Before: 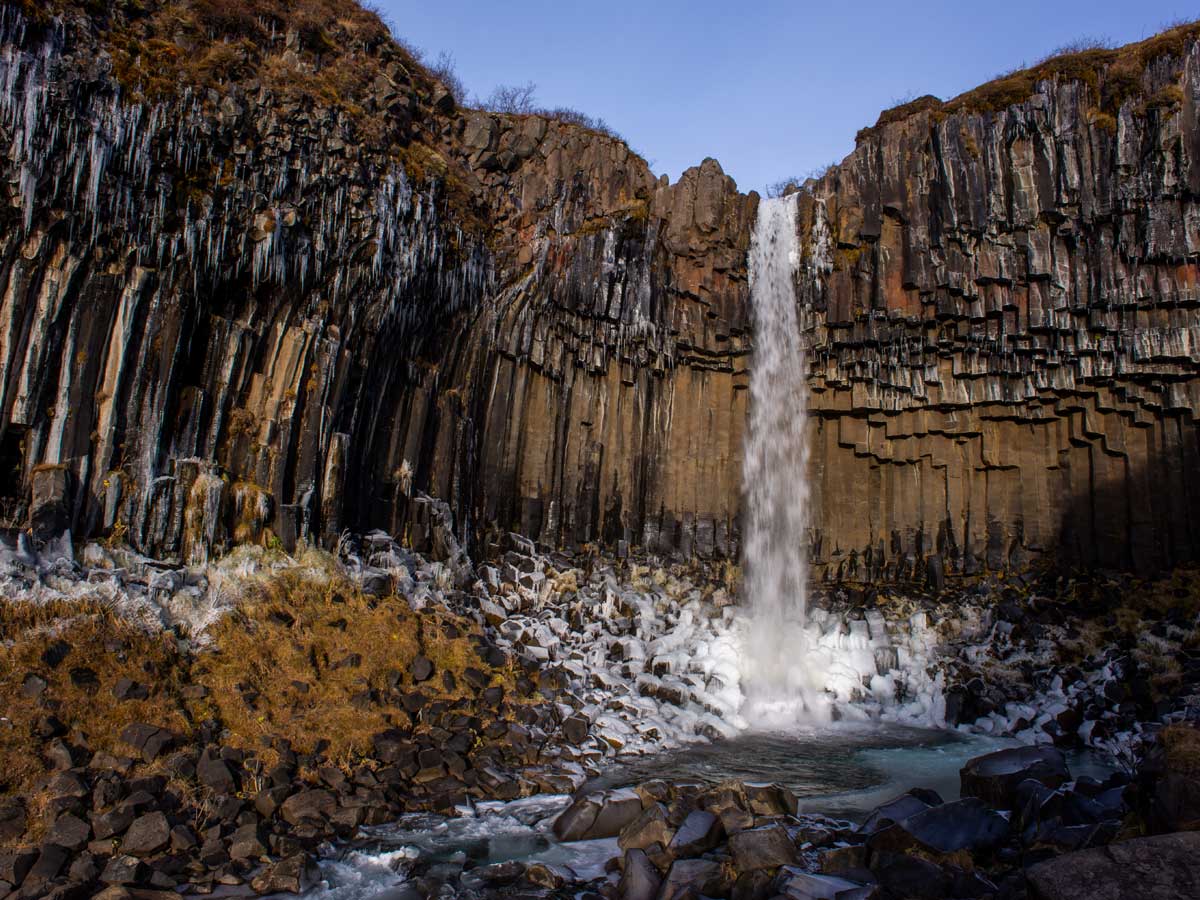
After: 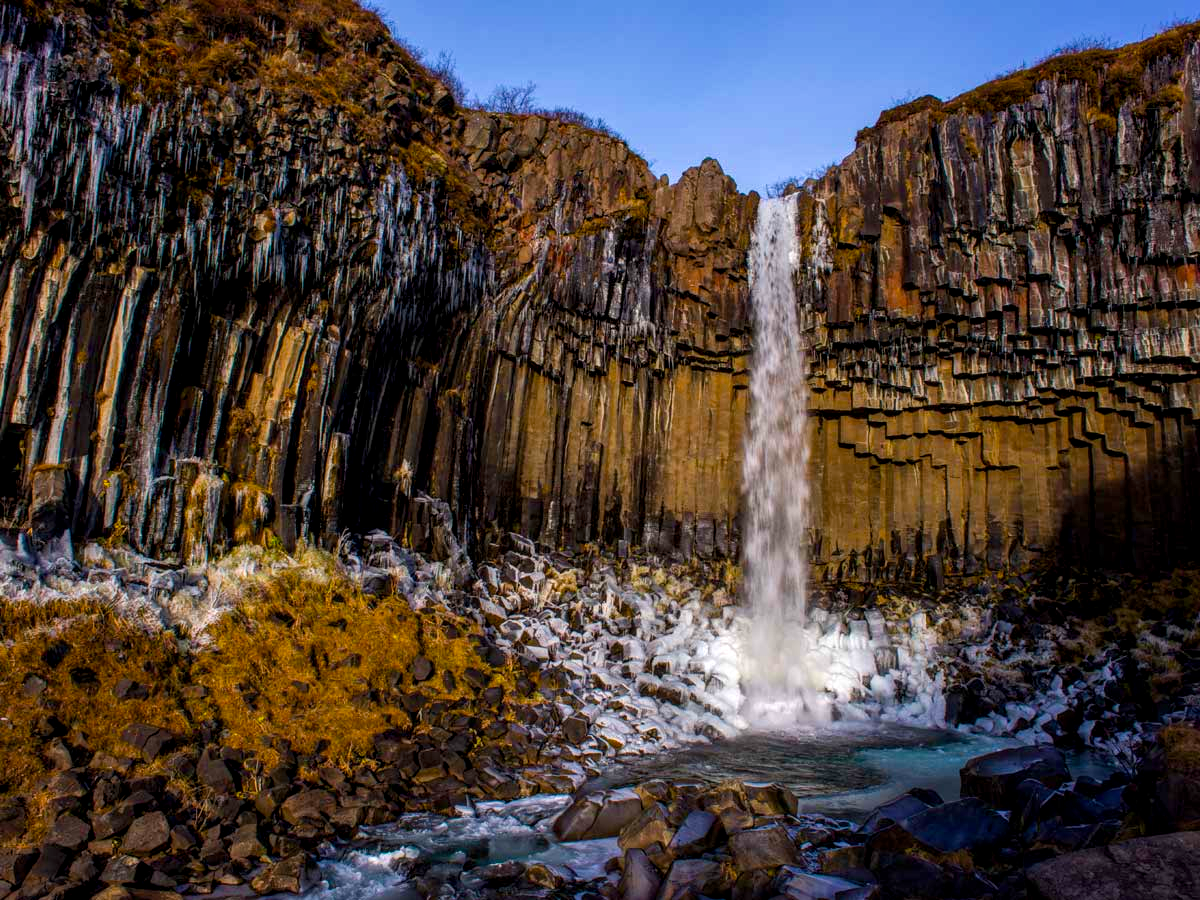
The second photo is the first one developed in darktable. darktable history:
local contrast: detail 130%
velvia: strength 51%, mid-tones bias 0.51
